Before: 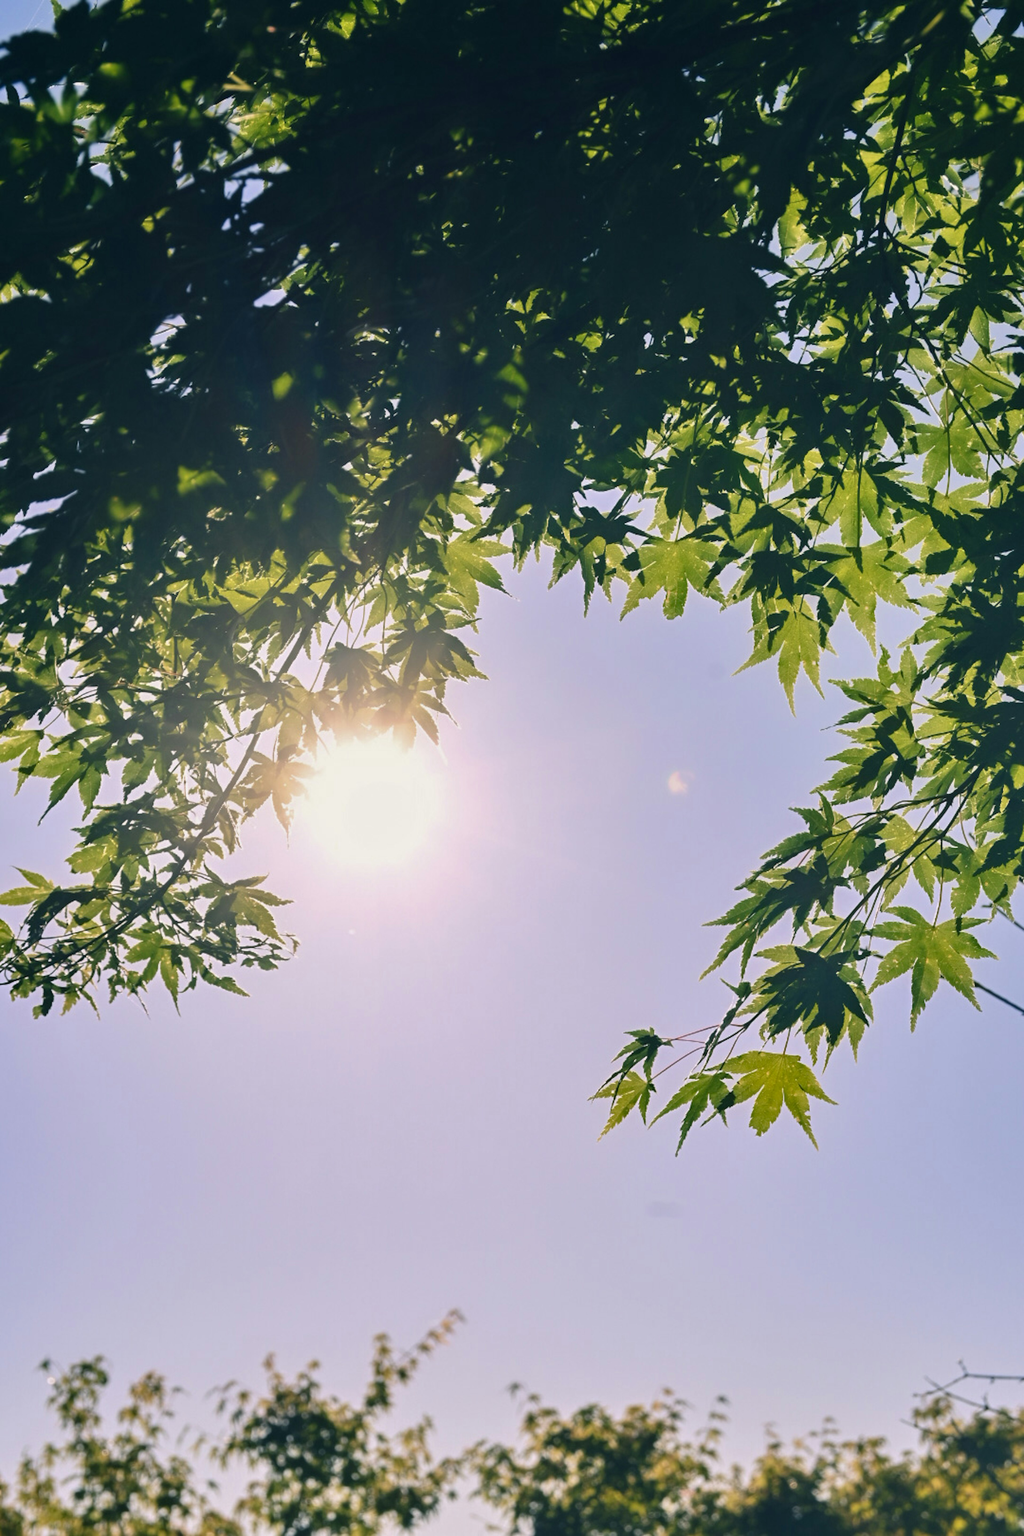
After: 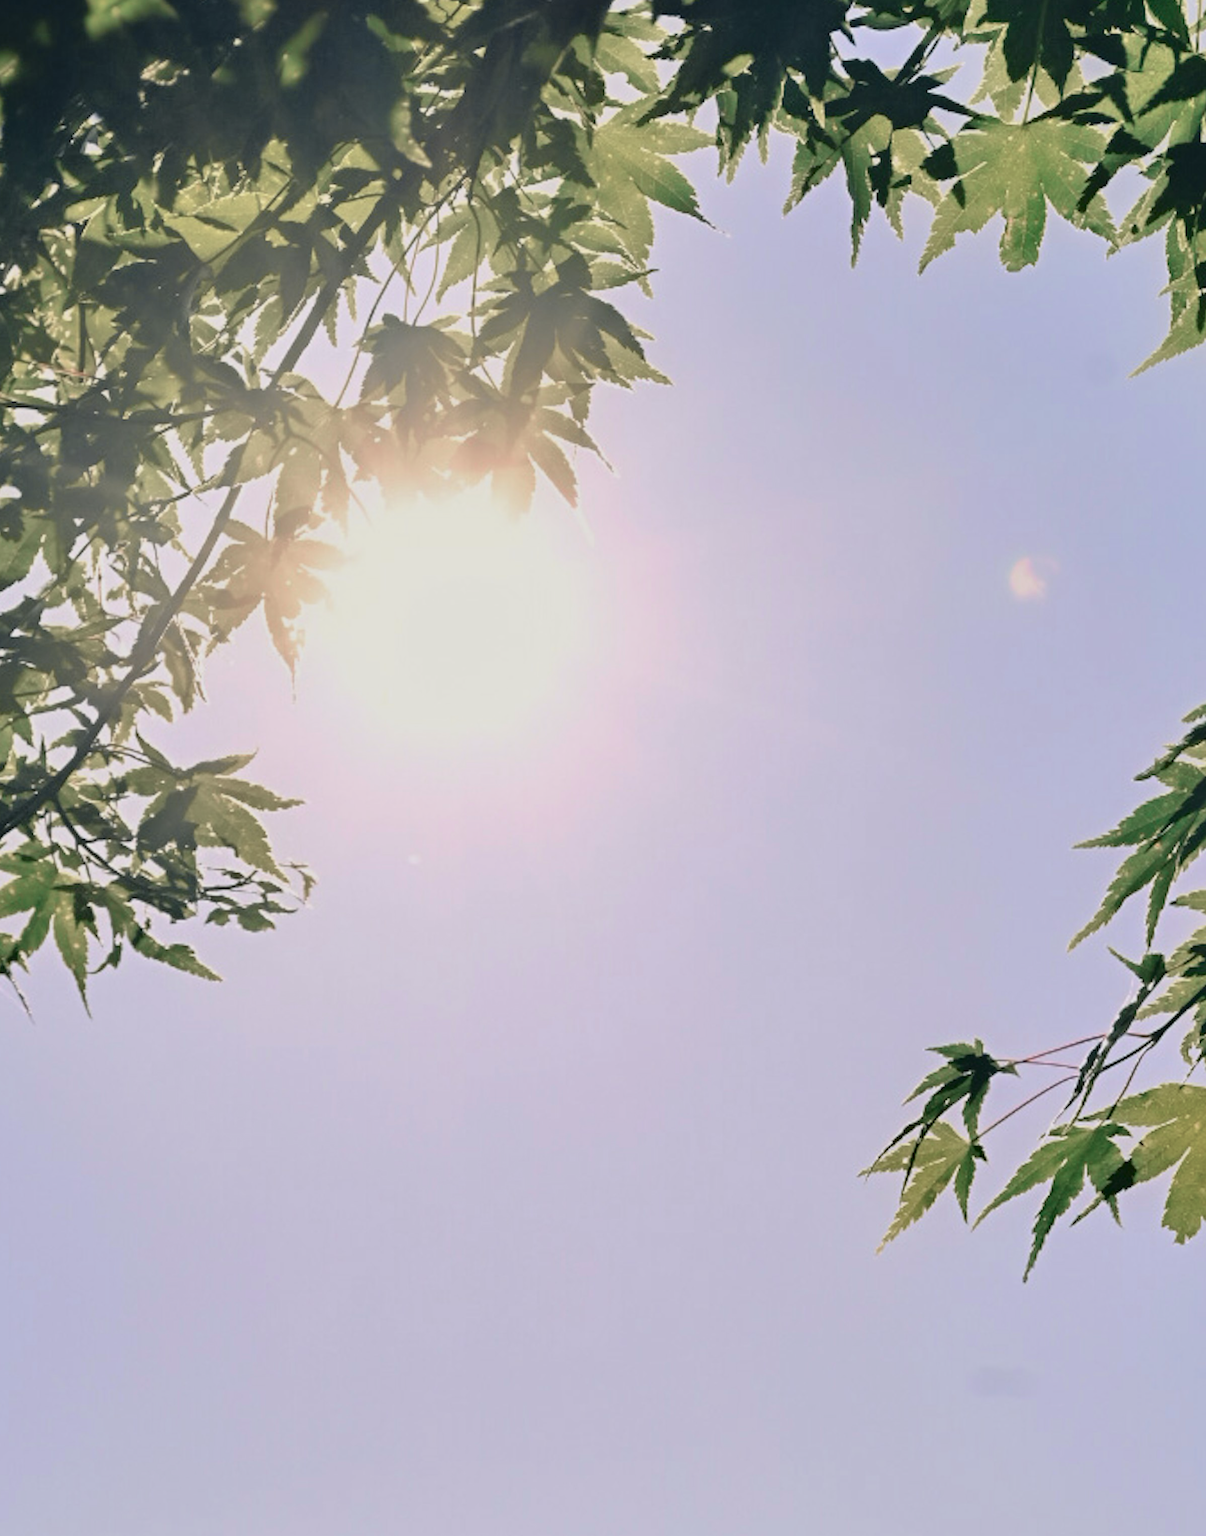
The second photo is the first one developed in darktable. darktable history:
crop: left 12.897%, top 30.957%, right 24.486%, bottom 15.907%
tone curve: curves: ch0 [(0, 0.009) (0.105, 0.054) (0.195, 0.132) (0.289, 0.278) (0.384, 0.391) (0.513, 0.53) (0.66, 0.667) (0.895, 0.863) (1, 0.919)]; ch1 [(0, 0) (0.161, 0.092) (0.35, 0.33) (0.403, 0.395) (0.456, 0.469) (0.502, 0.499) (0.519, 0.514) (0.576, 0.584) (0.642, 0.658) (0.701, 0.742) (1, 0.942)]; ch2 [(0, 0) (0.371, 0.362) (0.437, 0.437) (0.501, 0.5) (0.53, 0.528) (0.569, 0.564) (0.619, 0.58) (0.883, 0.752) (1, 0.929)], color space Lab, independent channels, preserve colors none
